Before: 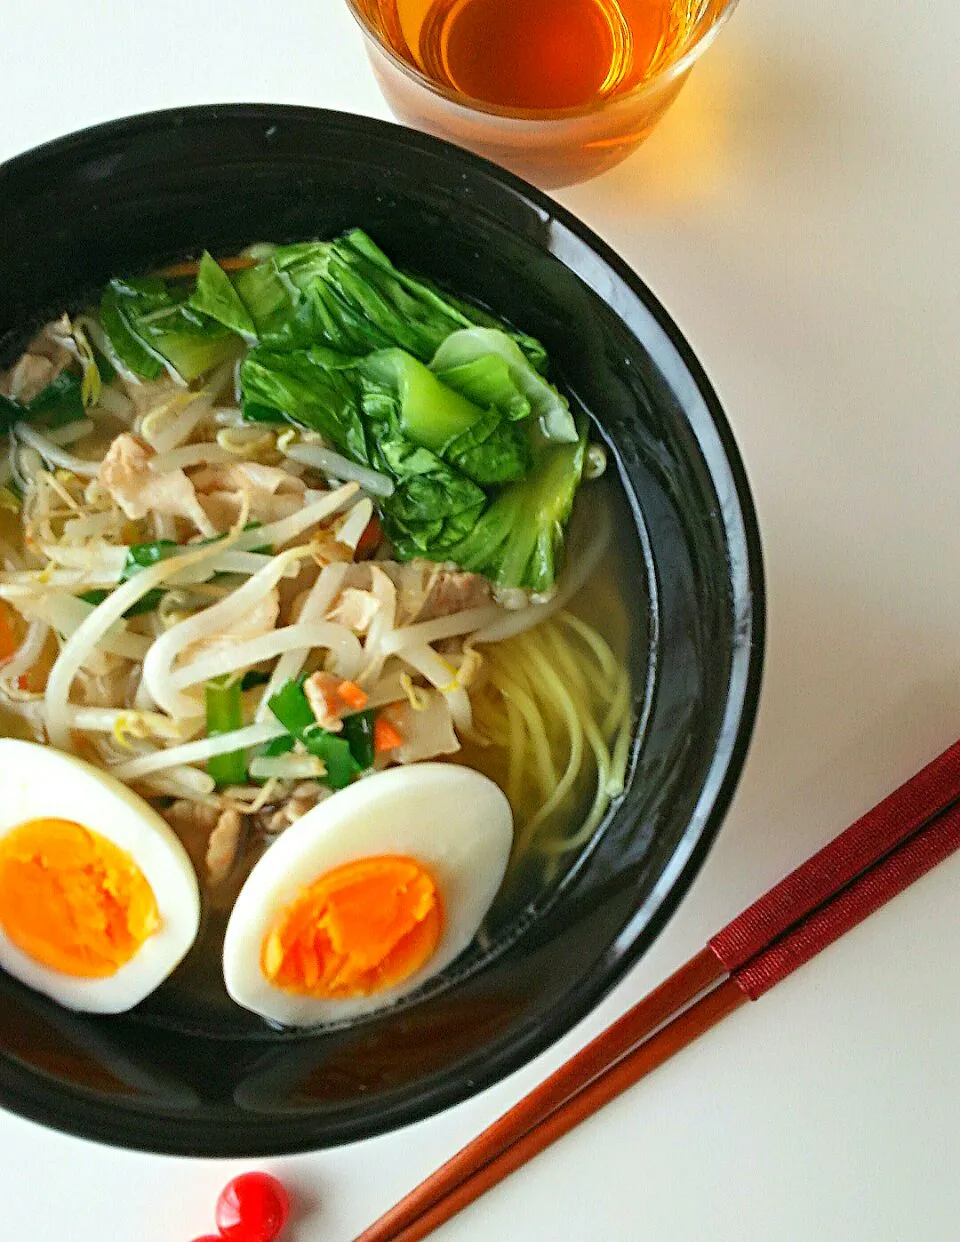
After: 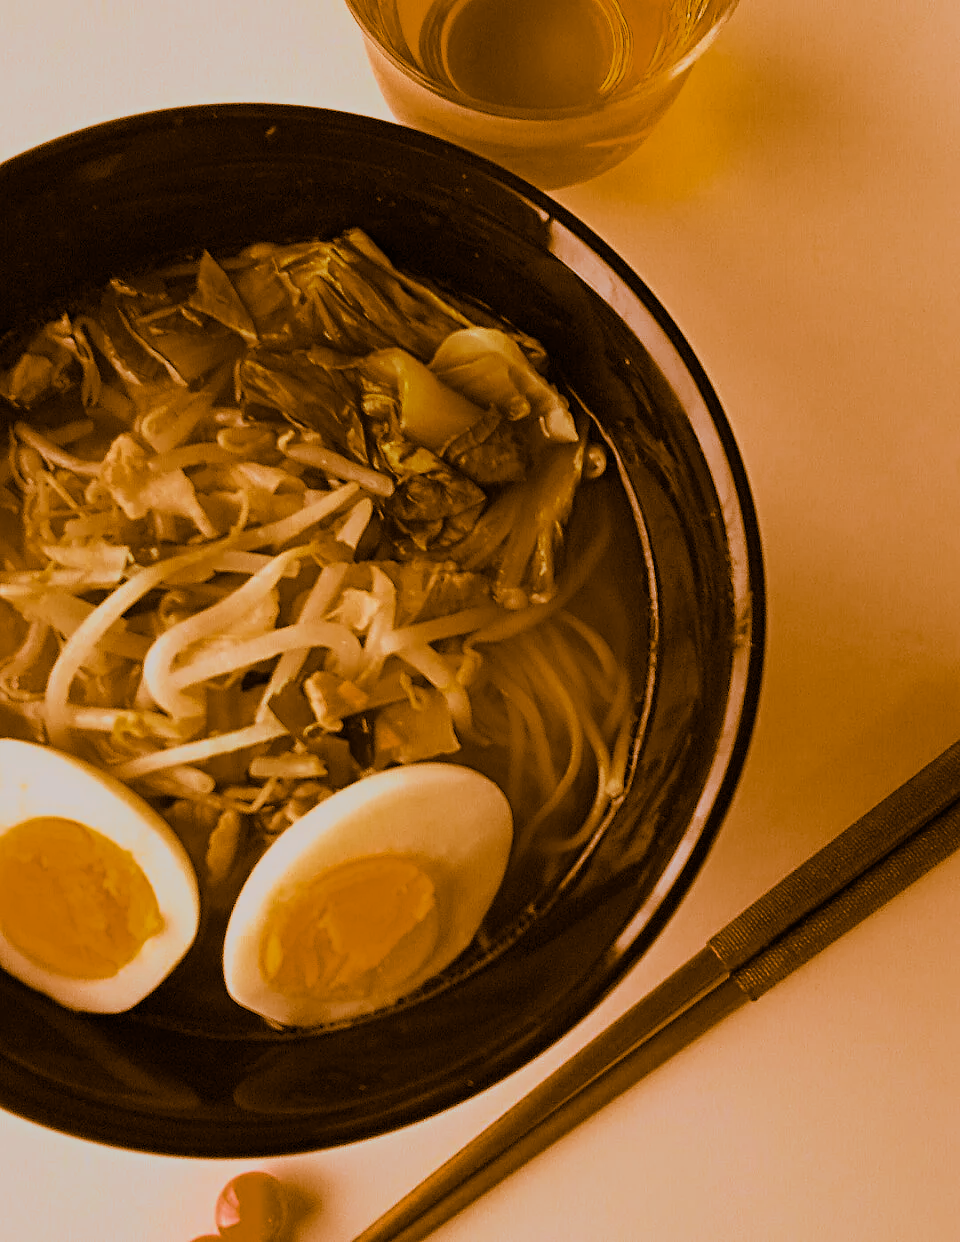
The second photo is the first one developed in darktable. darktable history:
color balance rgb: perceptual saturation grading › global saturation 40%, global vibrance 15%
white balance: red 1, blue 1
exposure: black level correction 0, exposure -0.766 EV, compensate highlight preservation false
split-toning: shadows › hue 26°, shadows › saturation 0.92, highlights › hue 40°, highlights › saturation 0.92, balance -63, compress 0%
